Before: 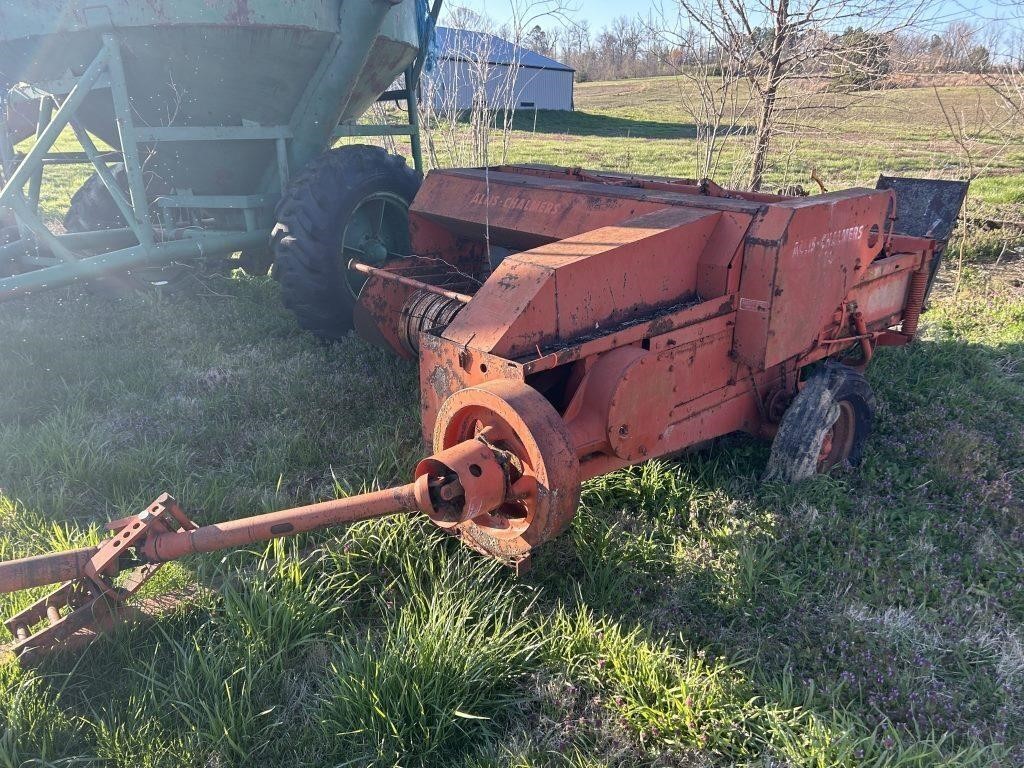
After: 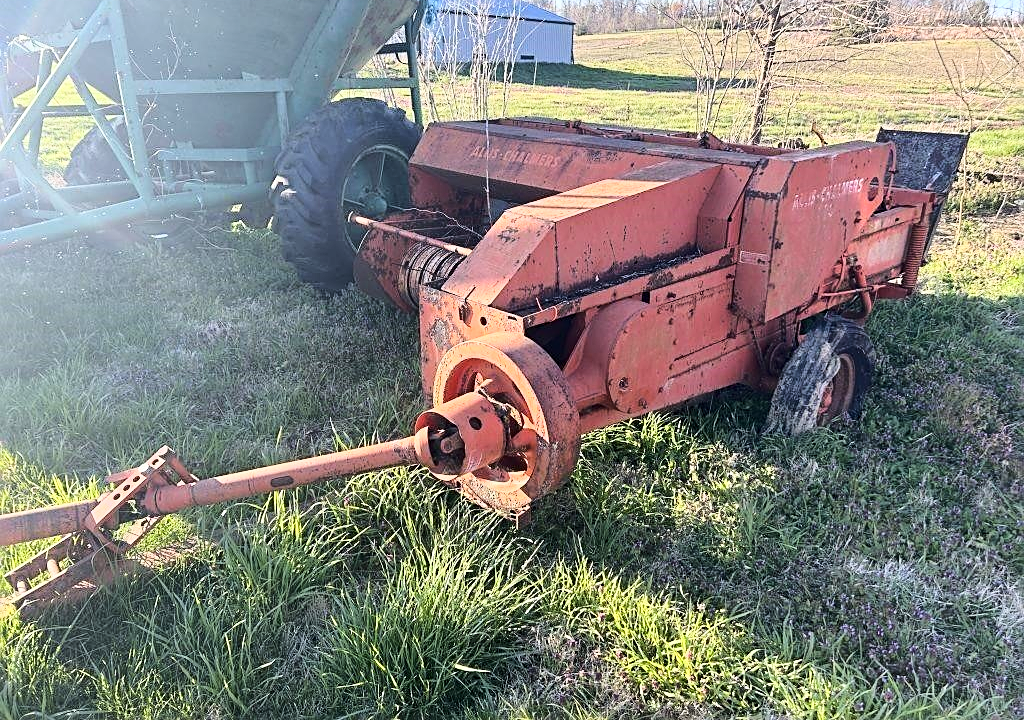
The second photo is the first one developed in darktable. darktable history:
base curve: curves: ch0 [(0, 0) (0.028, 0.03) (0.121, 0.232) (0.46, 0.748) (0.859, 0.968) (1, 1)]
sharpen: on, module defaults
crop and rotate: top 6.25%
